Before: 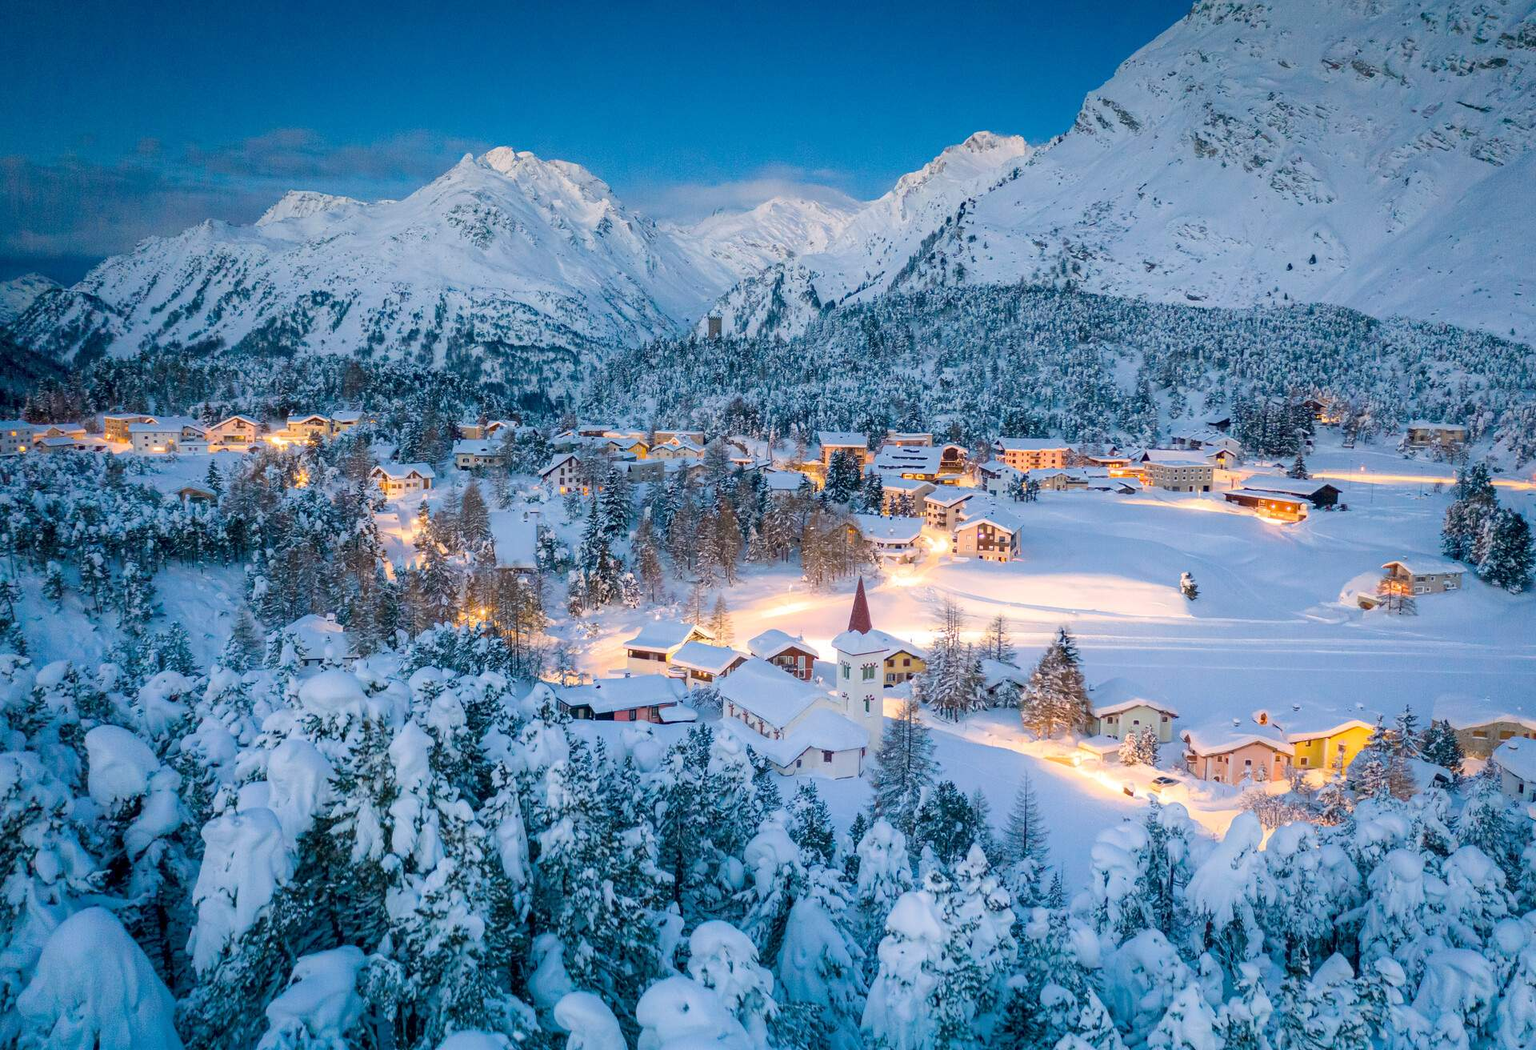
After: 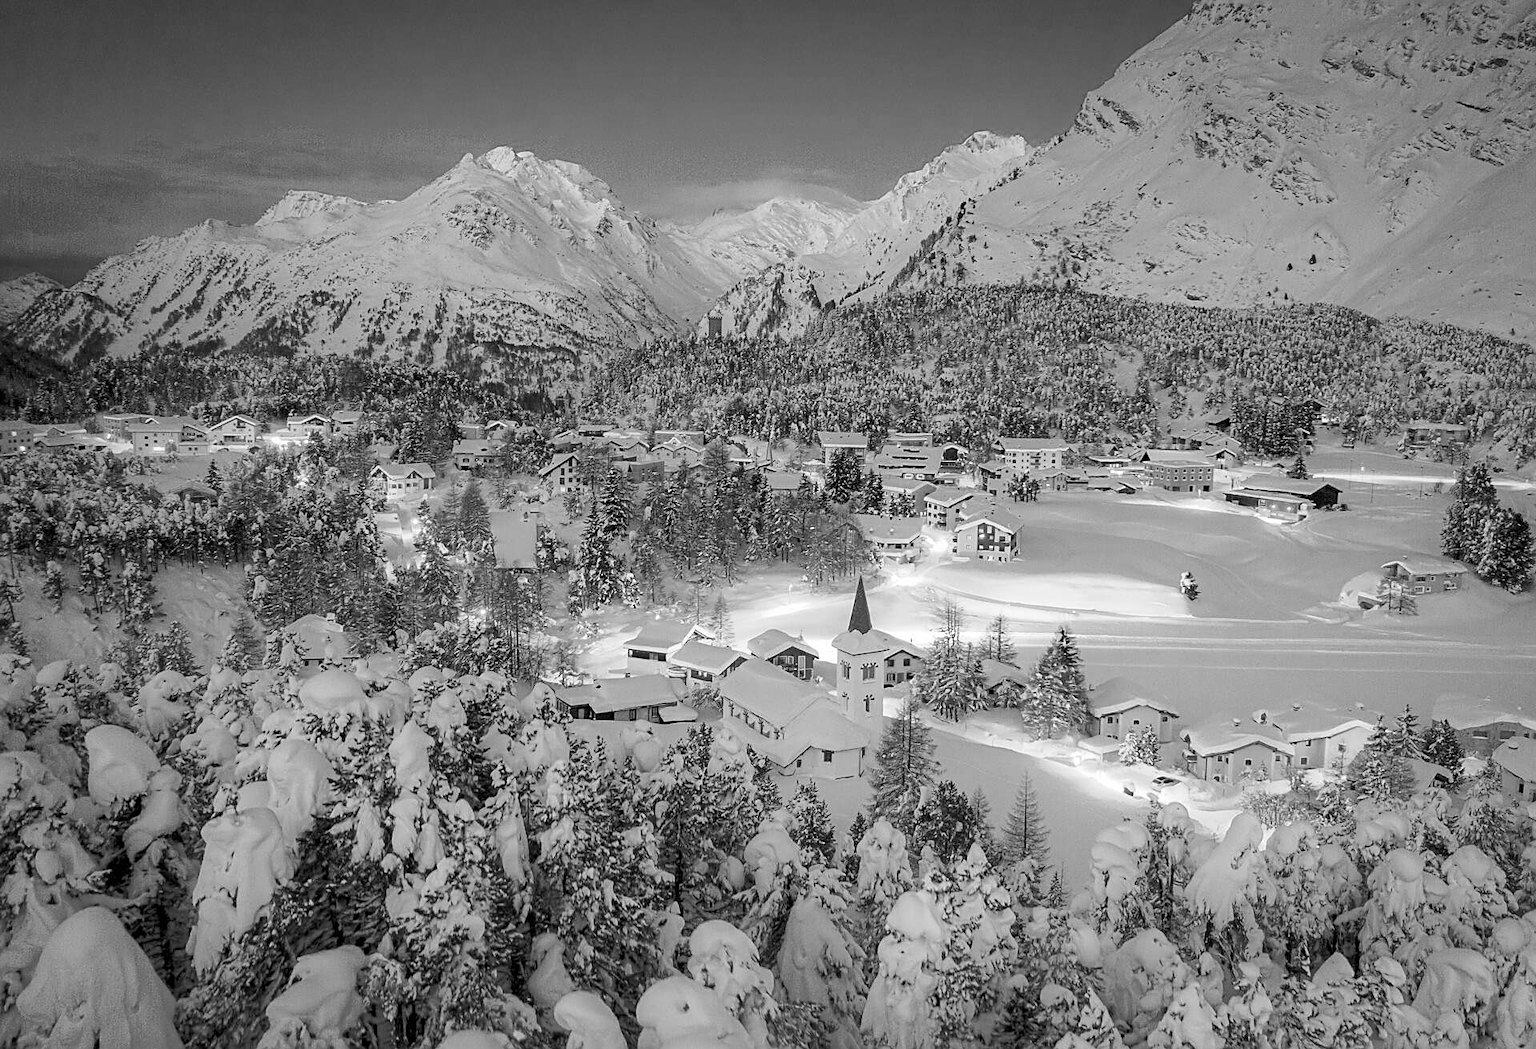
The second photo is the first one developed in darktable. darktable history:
monochrome: a 1.94, b -0.638
sharpen: on, module defaults
